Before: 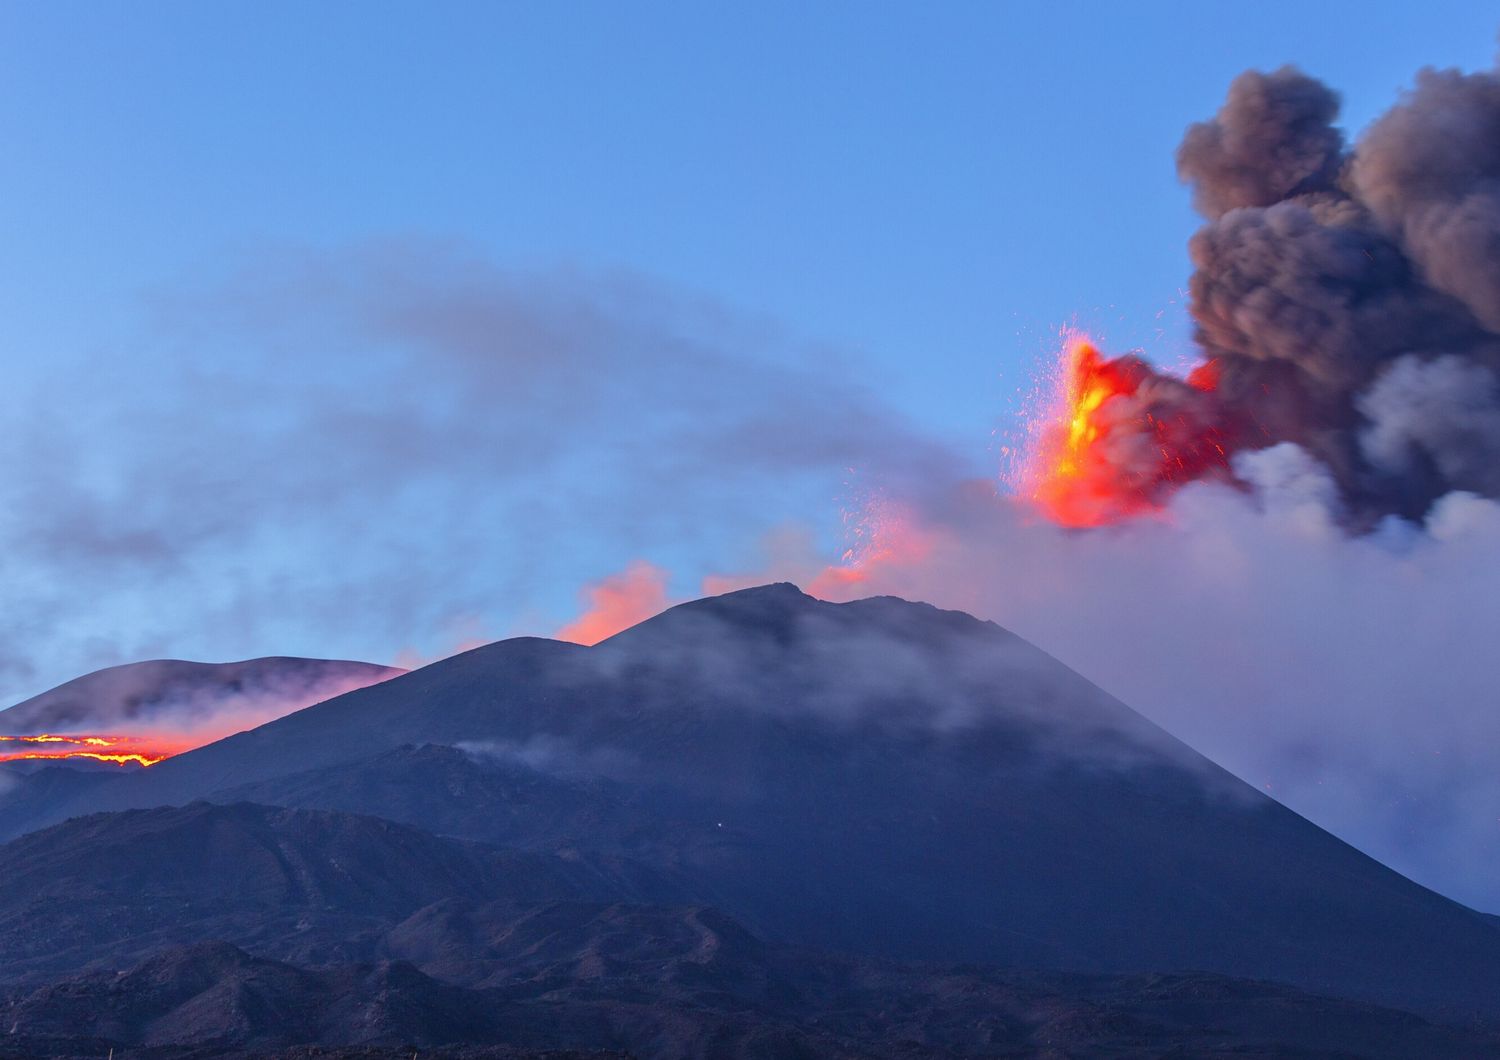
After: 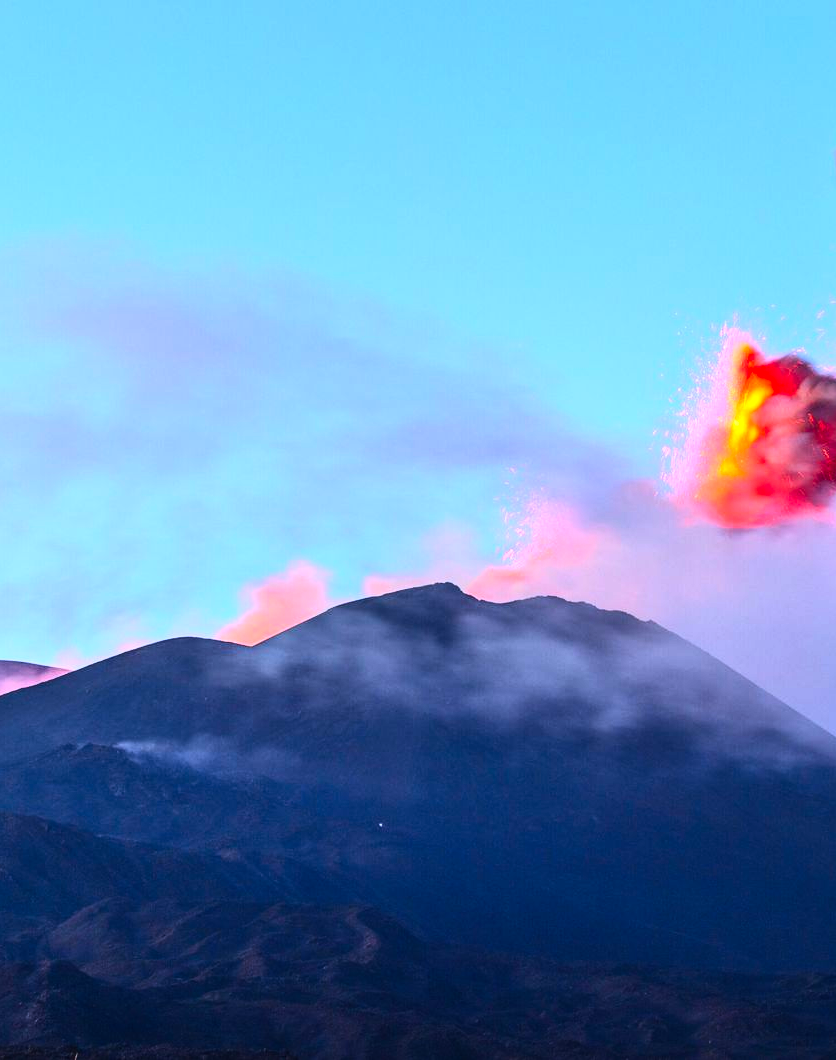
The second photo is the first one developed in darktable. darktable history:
crop and rotate: left 22.636%, right 21.608%
tone equalizer: -8 EV -0.772 EV, -7 EV -0.701 EV, -6 EV -0.625 EV, -5 EV -0.419 EV, -3 EV 0.381 EV, -2 EV 0.6 EV, -1 EV 0.686 EV, +0 EV 0.732 EV, edges refinement/feathering 500, mask exposure compensation -1.57 EV, preserve details no
contrast brightness saturation: contrast 0.233, brightness 0.112, saturation 0.287
